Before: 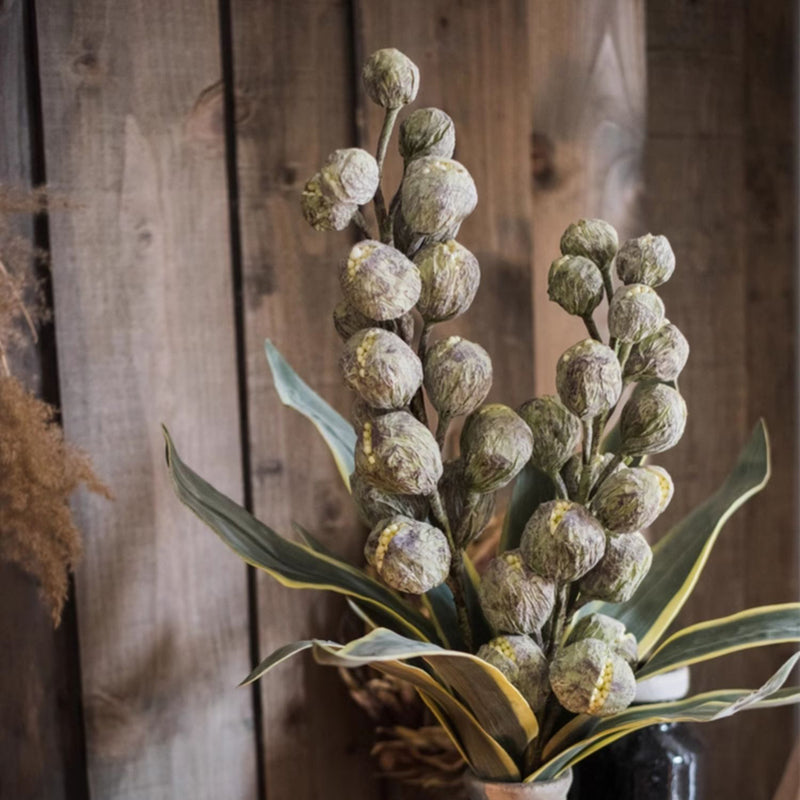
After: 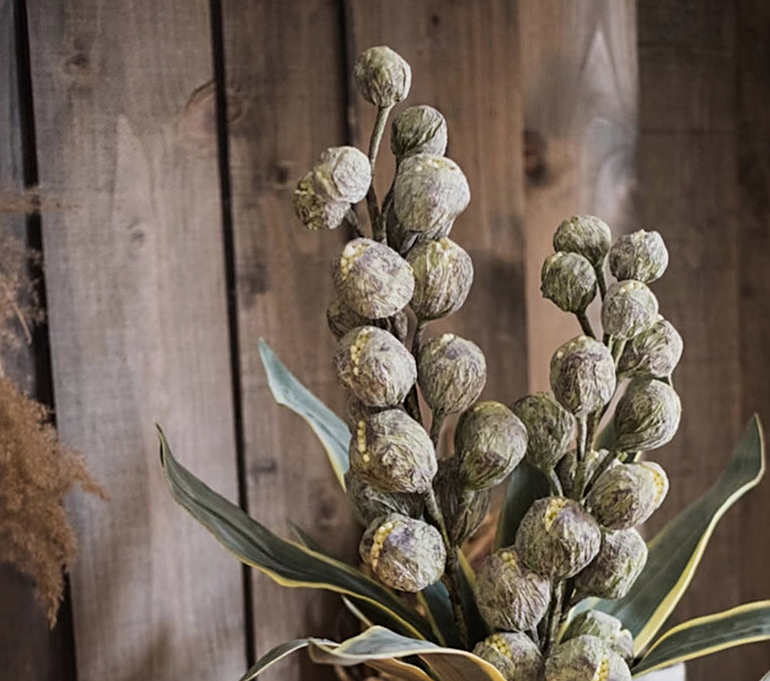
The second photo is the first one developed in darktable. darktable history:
filmic rgb: black relative exposure -16 EV, white relative exposure 2.94 EV, hardness 9.96
contrast brightness saturation: saturation -0.055
sharpen: amount 0.564
crop and rotate: angle 0.422°, left 0.392%, right 2.61%, bottom 14.244%
